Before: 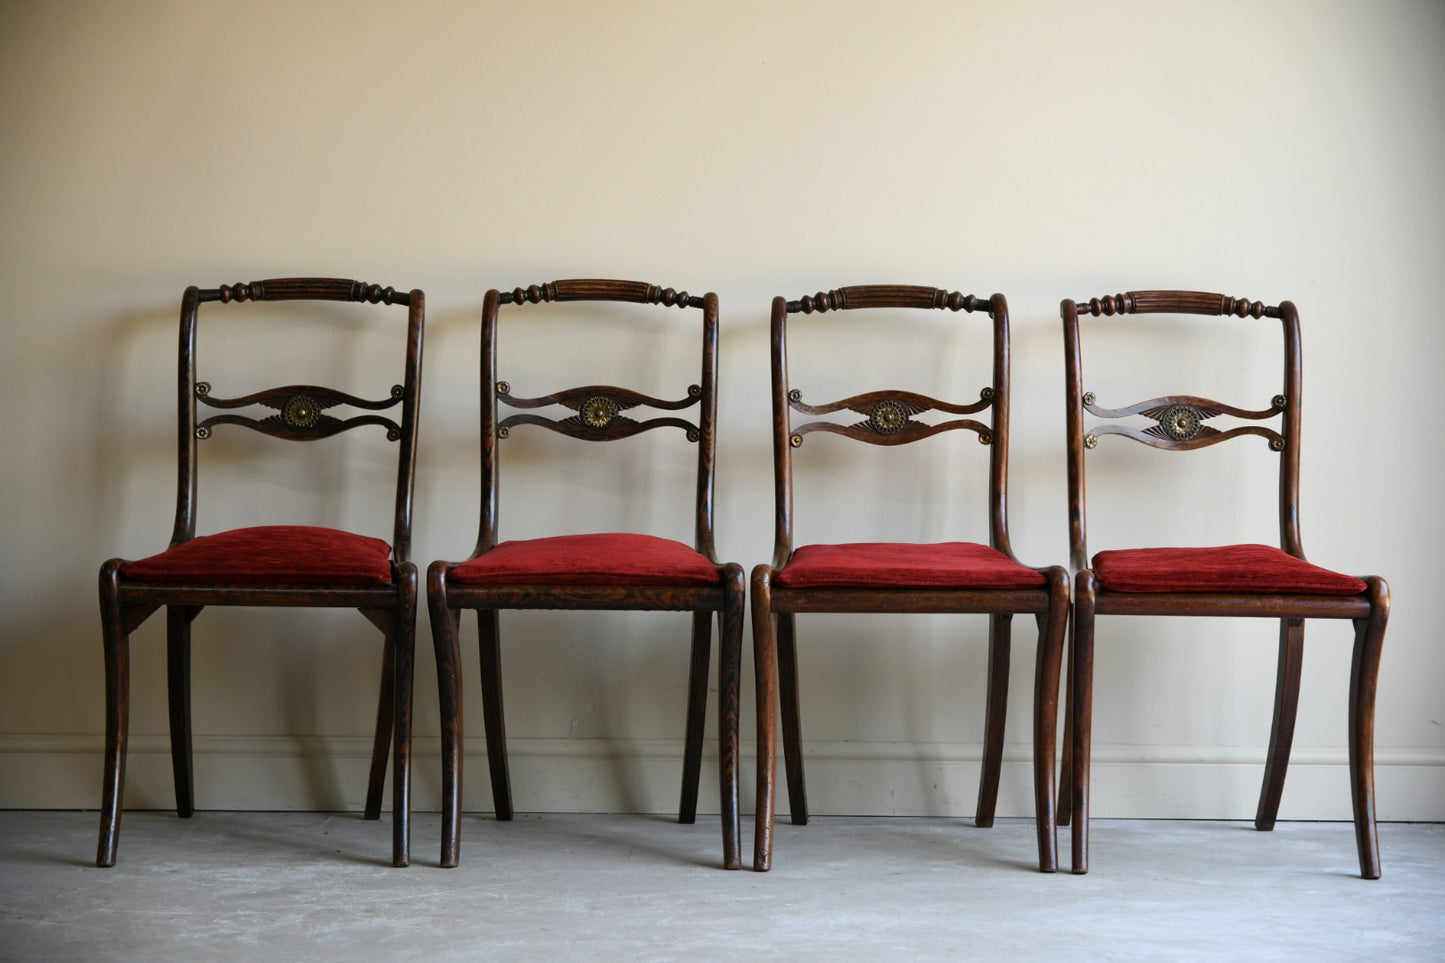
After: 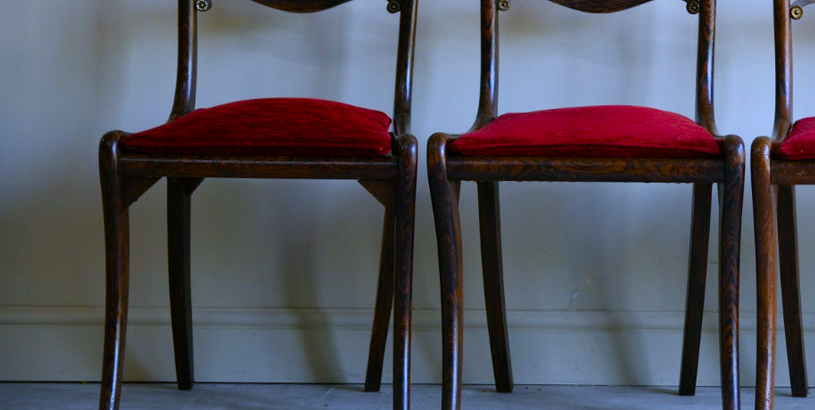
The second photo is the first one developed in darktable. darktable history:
white balance: red 0.871, blue 1.249
color balance rgb: perceptual saturation grading › global saturation 35%, perceptual saturation grading › highlights -30%, perceptual saturation grading › shadows 35%, perceptual brilliance grading › global brilliance 3%, perceptual brilliance grading › highlights -3%, perceptual brilliance grading › shadows 3%
crop: top 44.483%, right 43.593%, bottom 12.892%
